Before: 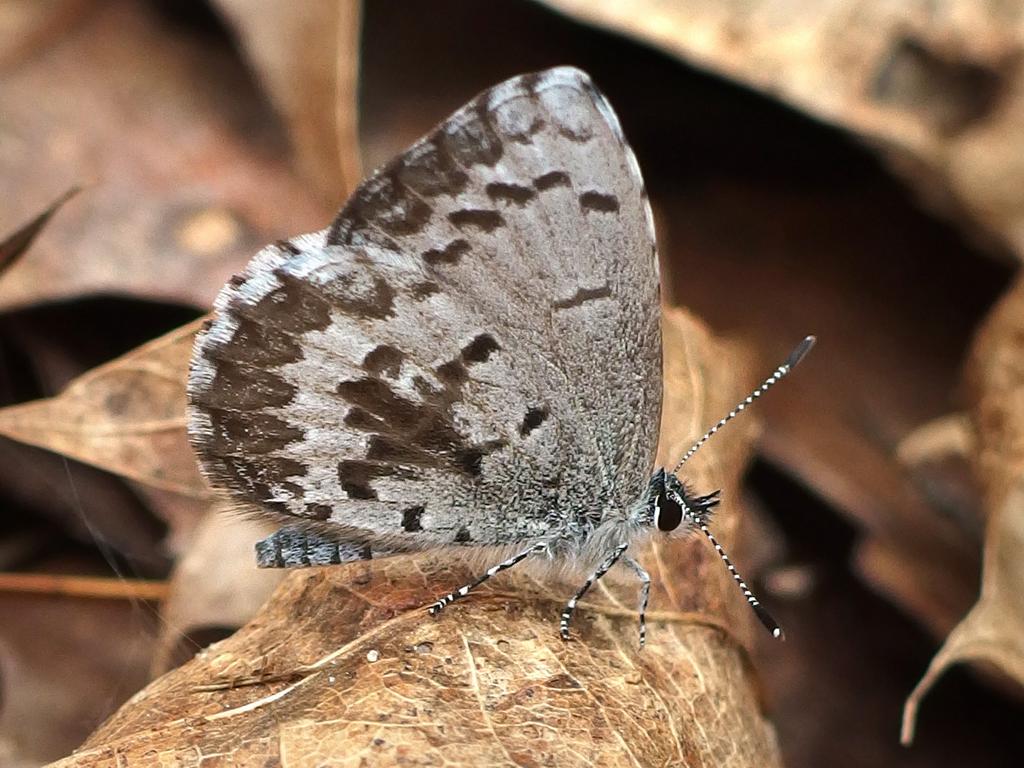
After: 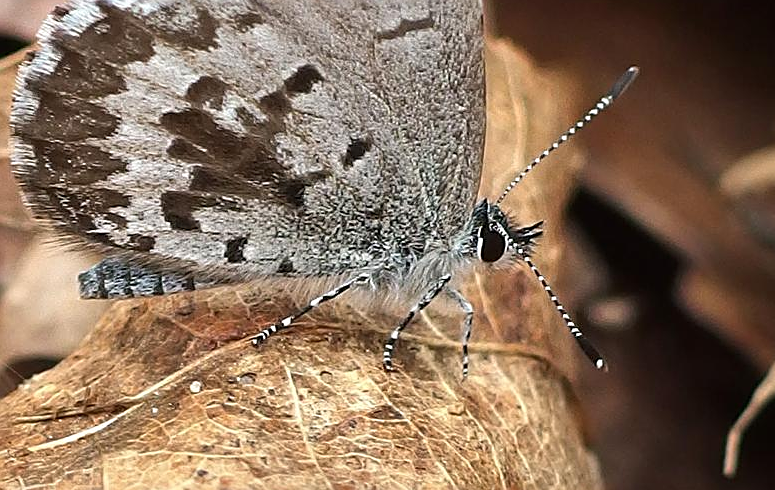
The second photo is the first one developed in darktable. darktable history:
crop and rotate: left 17.299%, top 35.115%, right 7.015%, bottom 1.024%
sharpen: on, module defaults
